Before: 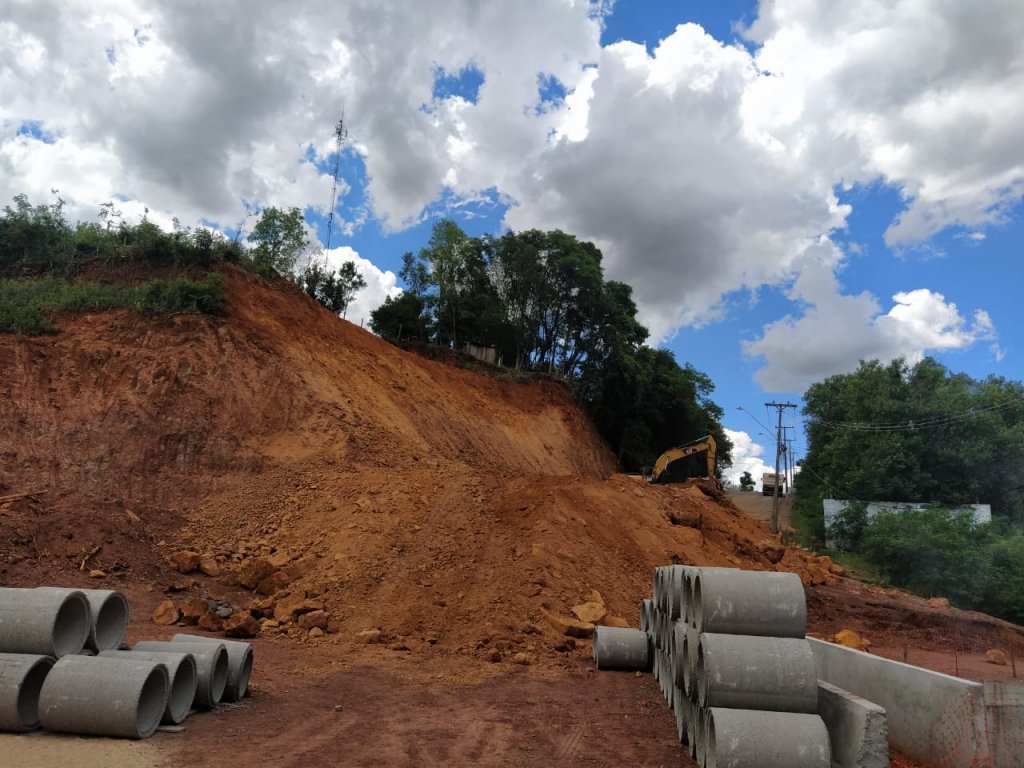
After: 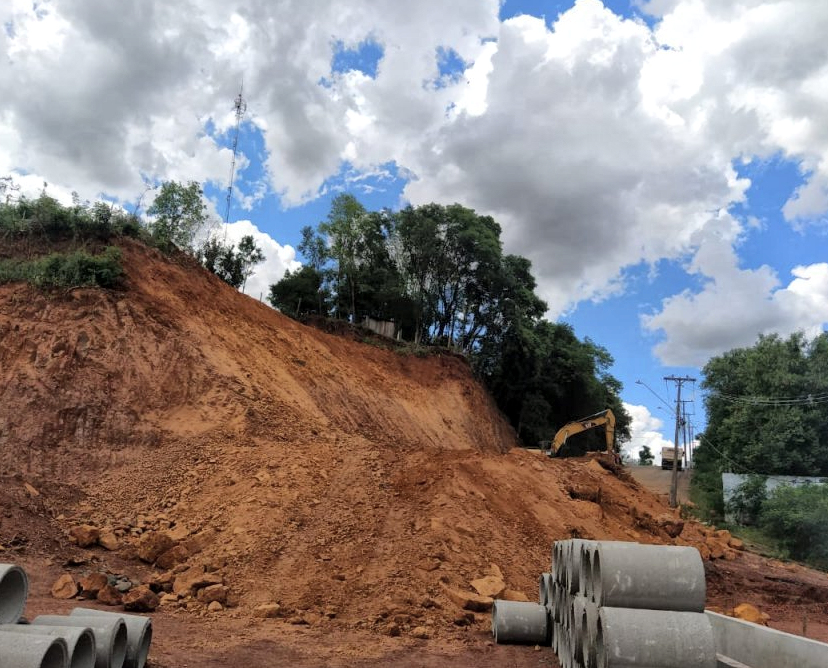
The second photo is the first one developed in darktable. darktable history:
crop: left 9.929%, top 3.475%, right 9.188%, bottom 9.529%
global tonemap: drago (1, 100), detail 1
tone equalizer: on, module defaults
